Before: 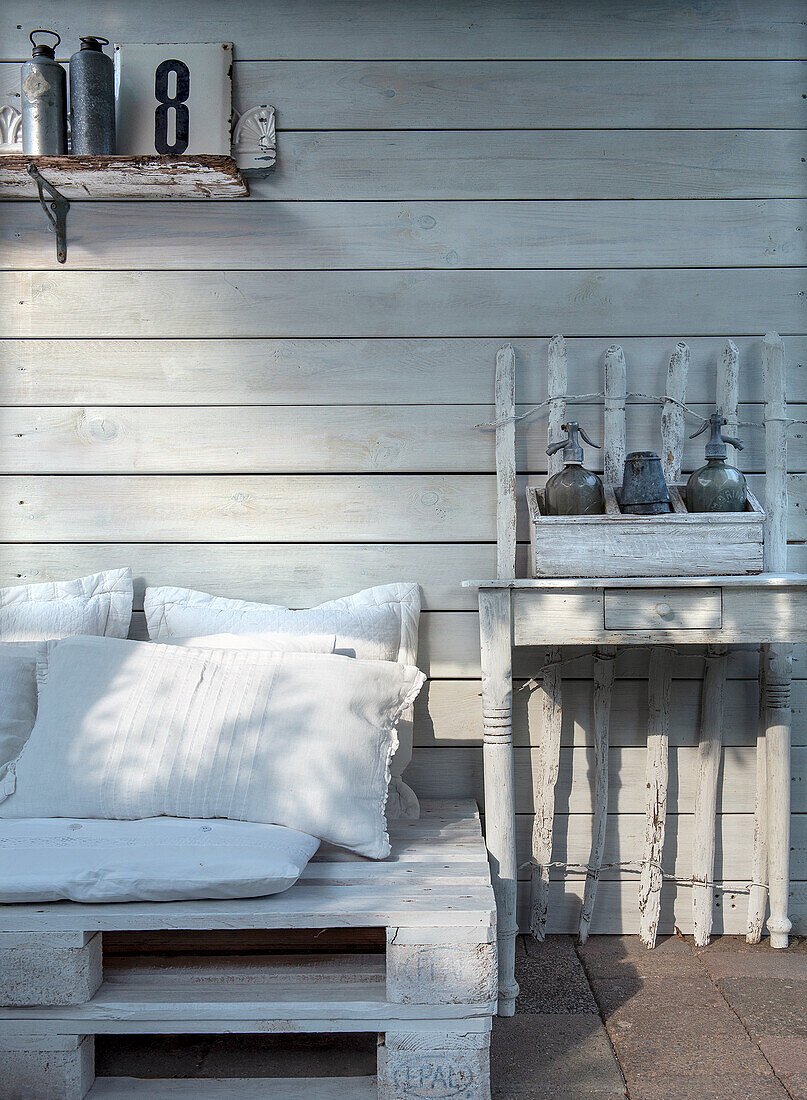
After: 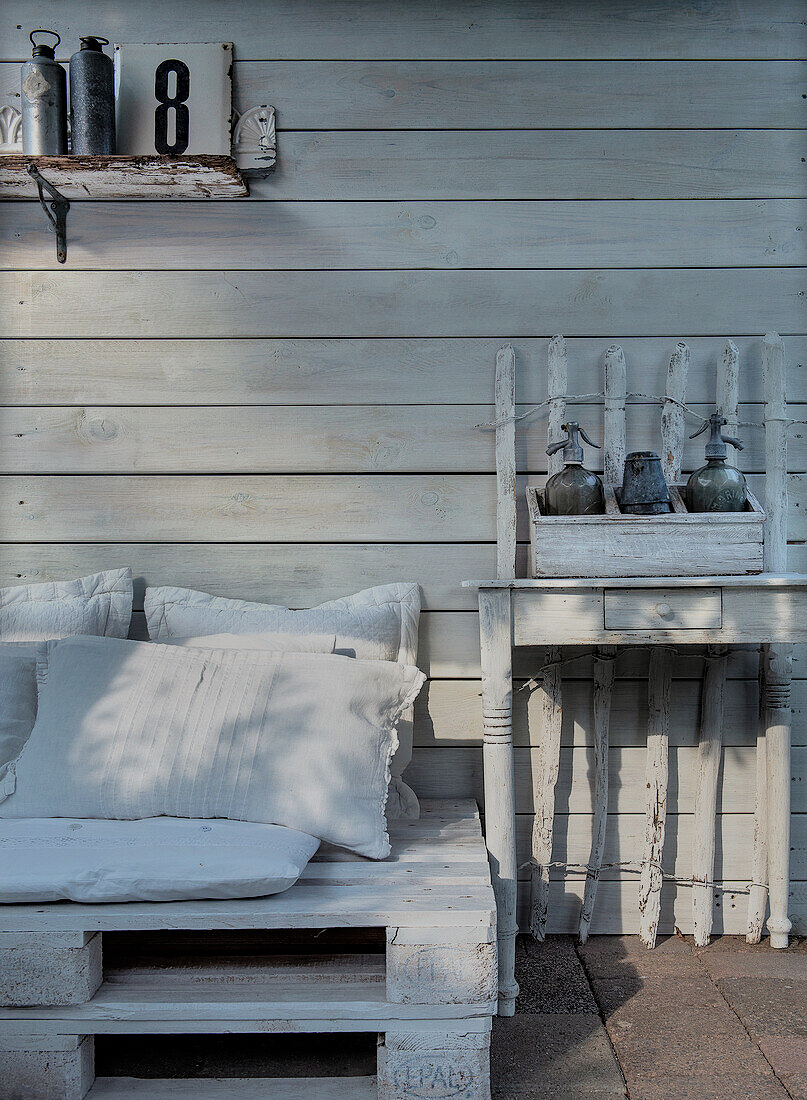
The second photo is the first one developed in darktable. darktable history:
shadows and highlights: shadows 24.12, highlights -78.13, soften with gaussian
filmic rgb: black relative exposure -7.96 EV, white relative exposure 4.11 EV, hardness 4.06, latitude 51.59%, contrast 1.011, shadows ↔ highlights balance 6.16%, color science v4 (2020)
exposure: exposure -0.214 EV, compensate highlight preservation false
